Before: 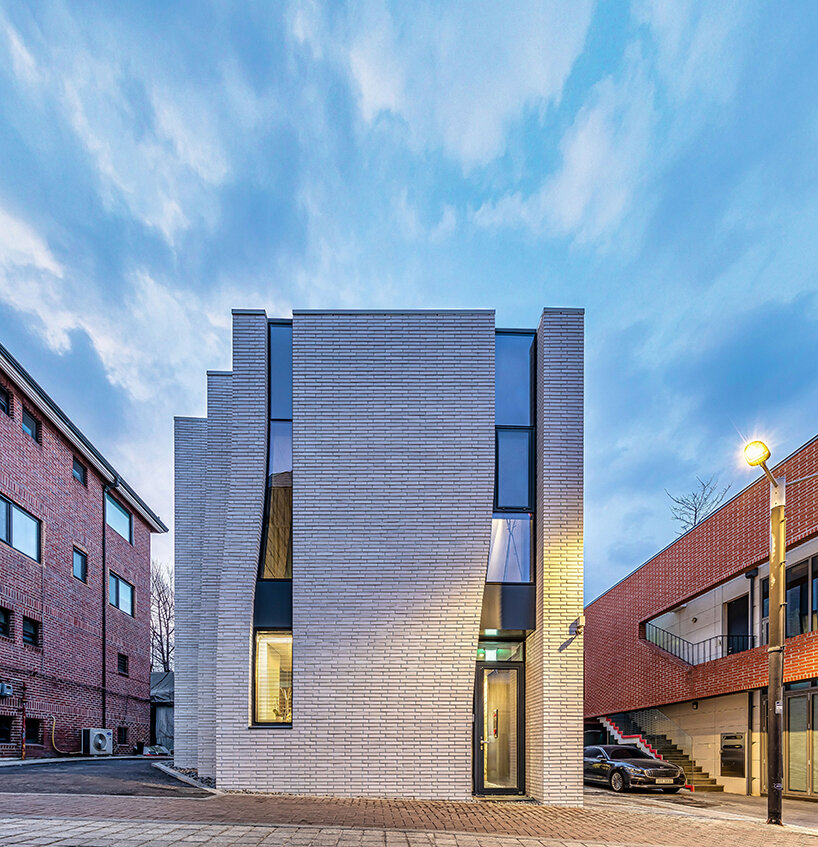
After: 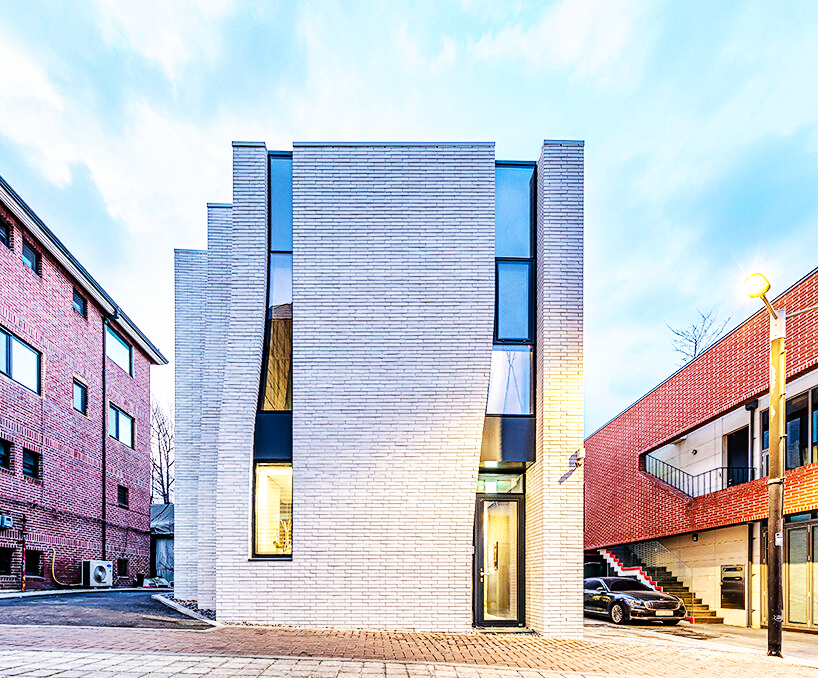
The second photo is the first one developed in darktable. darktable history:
crop and rotate: top 19.932%
base curve: curves: ch0 [(0, 0) (0.007, 0.004) (0.027, 0.03) (0.046, 0.07) (0.207, 0.54) (0.442, 0.872) (0.673, 0.972) (1, 1)], preserve colors none
